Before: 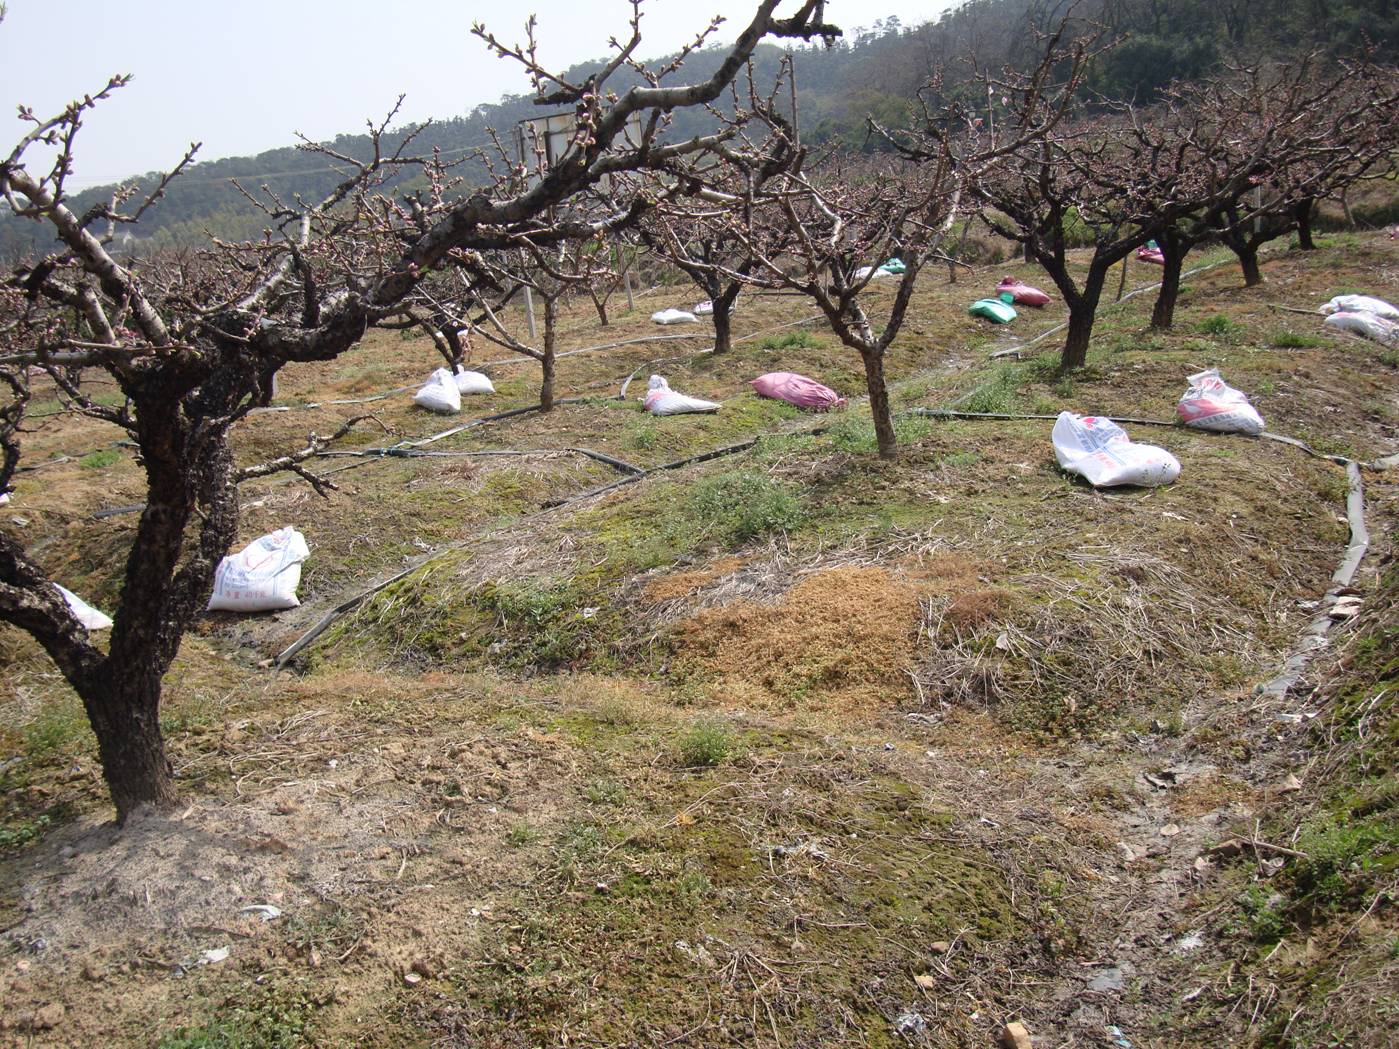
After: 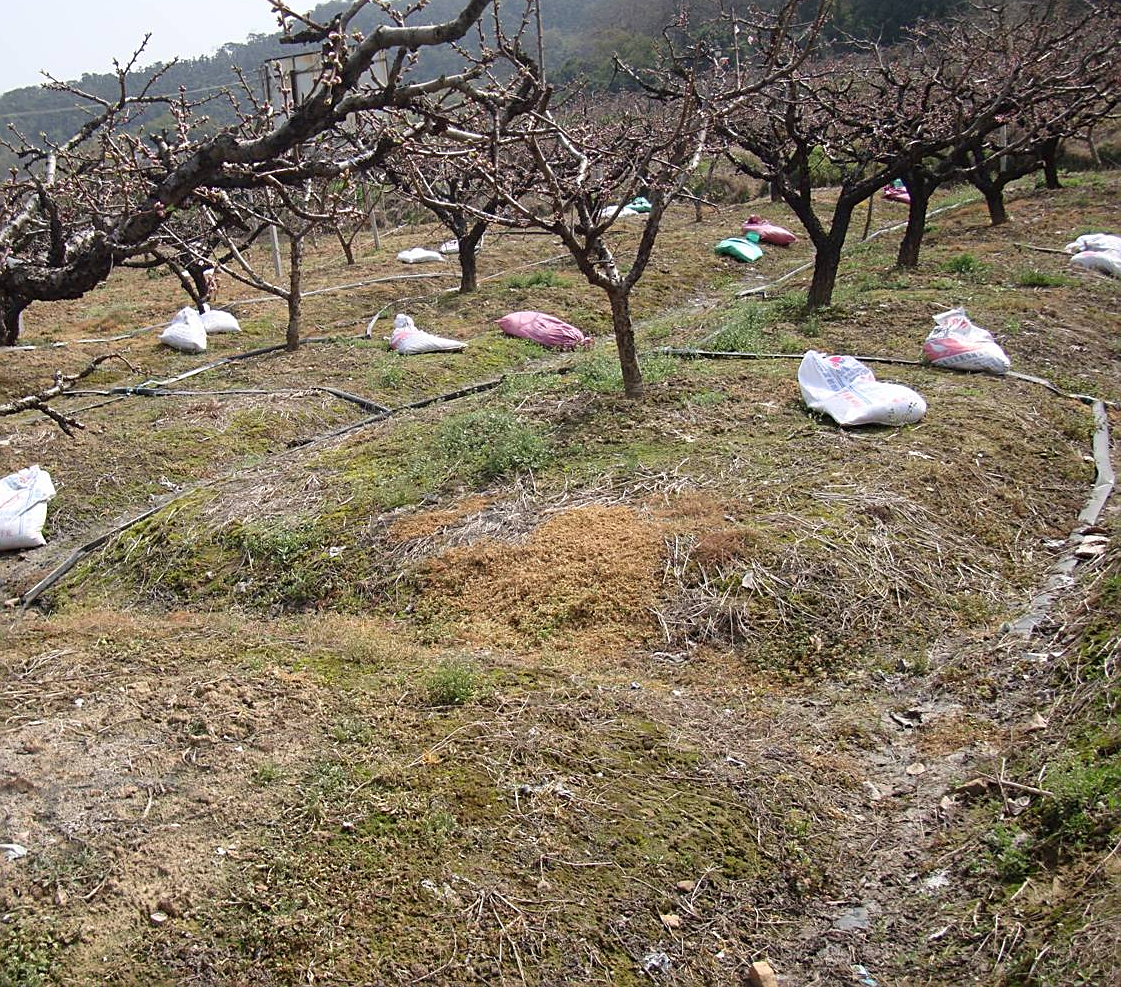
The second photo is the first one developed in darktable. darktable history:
crop and rotate: left 18.171%, top 5.852%, right 1.68%
sharpen: on, module defaults
